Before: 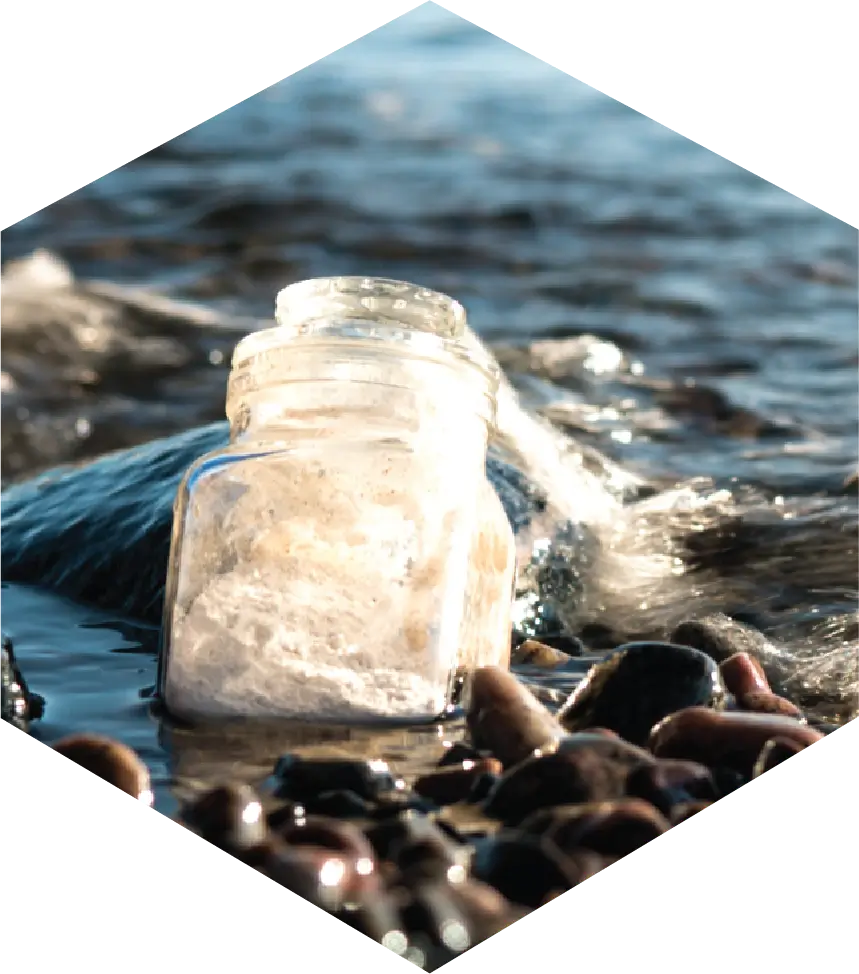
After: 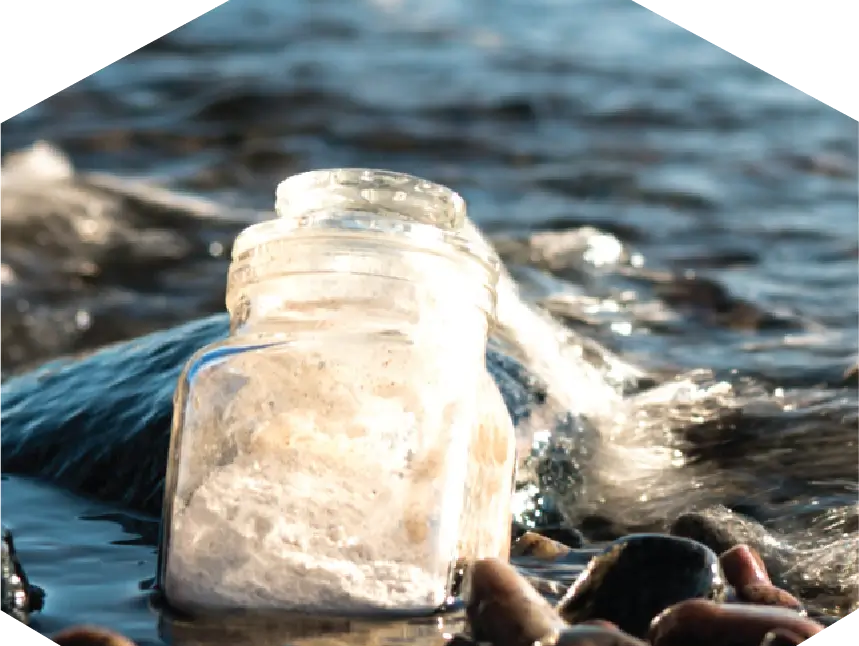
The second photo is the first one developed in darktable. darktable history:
crop: top 11.152%, bottom 22.429%
